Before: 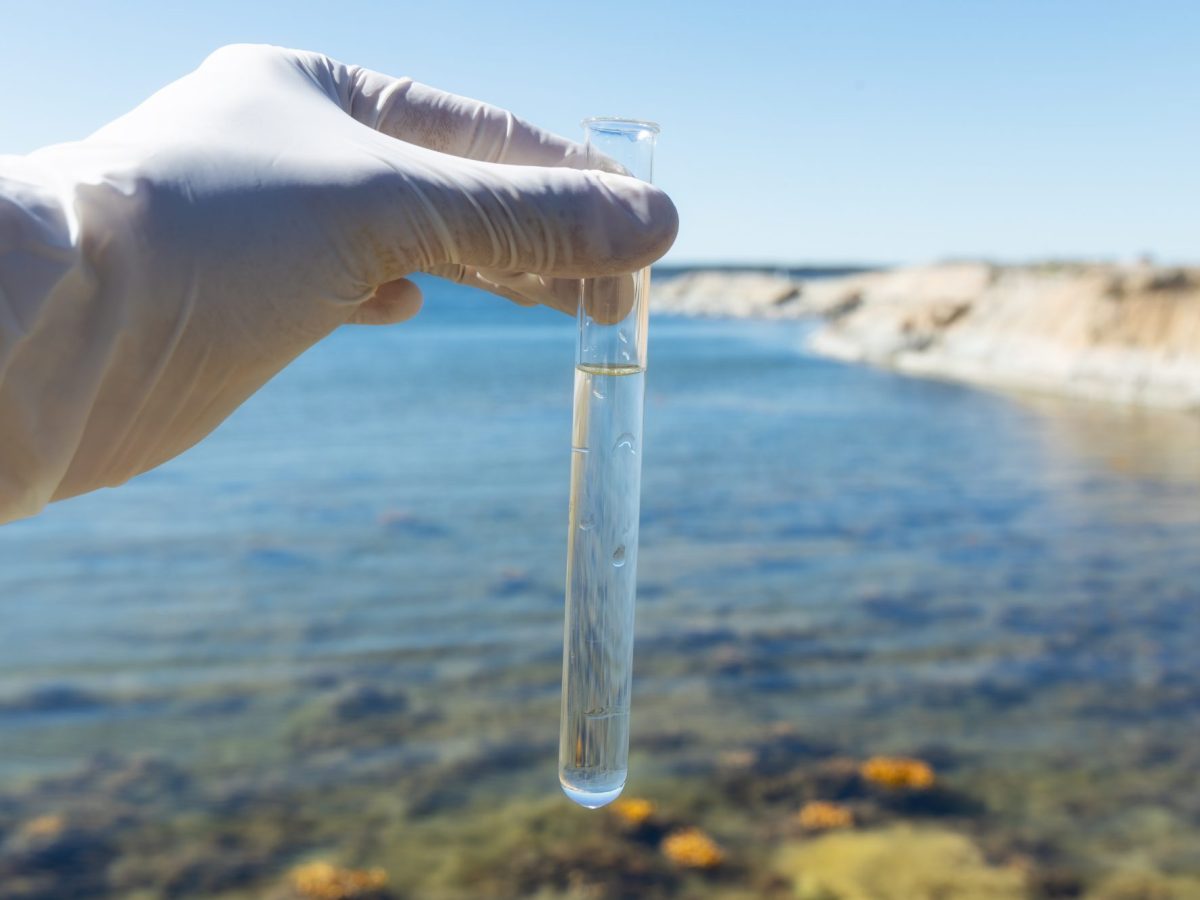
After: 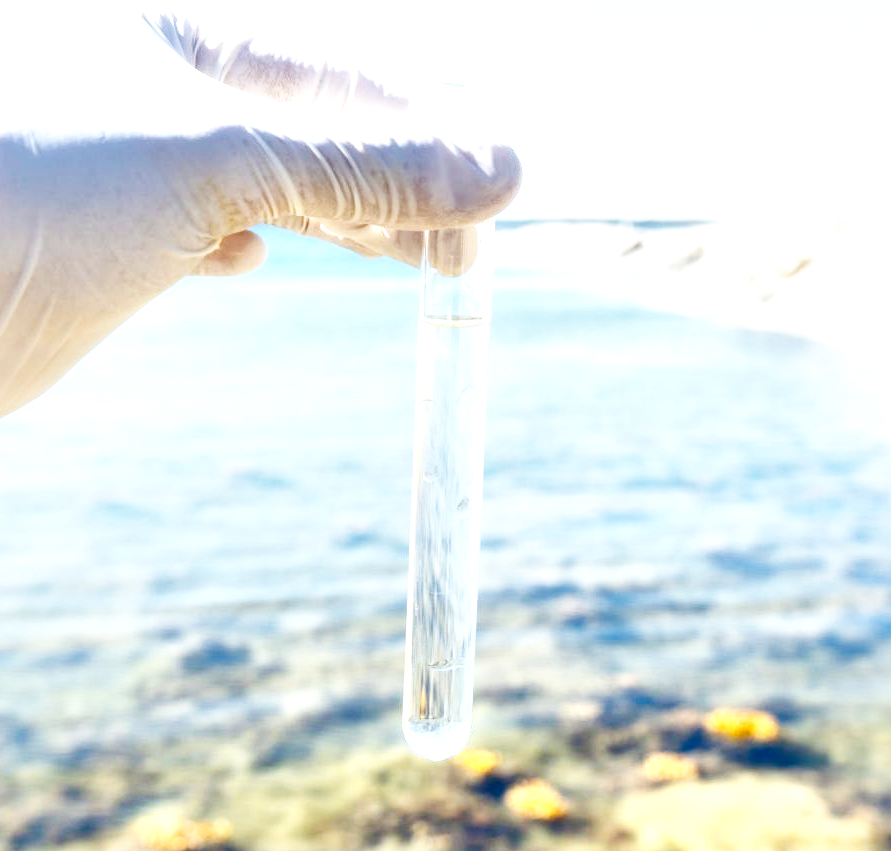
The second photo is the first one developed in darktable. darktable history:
crop and rotate: left 13.078%, top 5.42%, right 12.59%
base curve: curves: ch0 [(0, 0.003) (0.001, 0.002) (0.006, 0.004) (0.02, 0.022) (0.048, 0.086) (0.094, 0.234) (0.162, 0.431) (0.258, 0.629) (0.385, 0.8) (0.548, 0.918) (0.751, 0.988) (1, 1)], preserve colors none
local contrast: mode bilateral grid, contrast 24, coarseness 60, detail 151%, midtone range 0.2
exposure: black level correction 0, exposure 1 EV, compensate highlight preservation false
